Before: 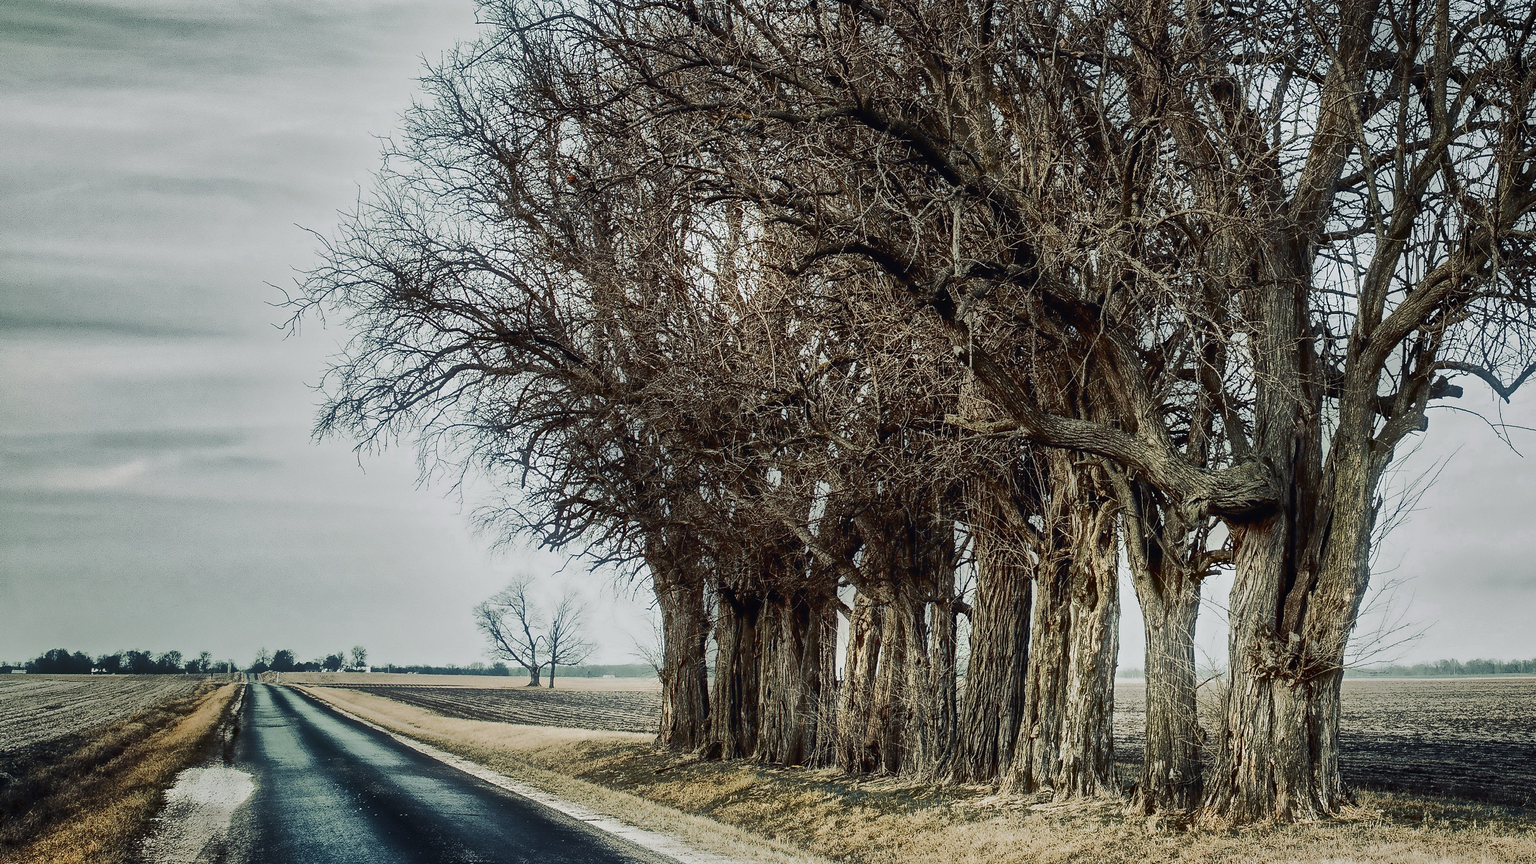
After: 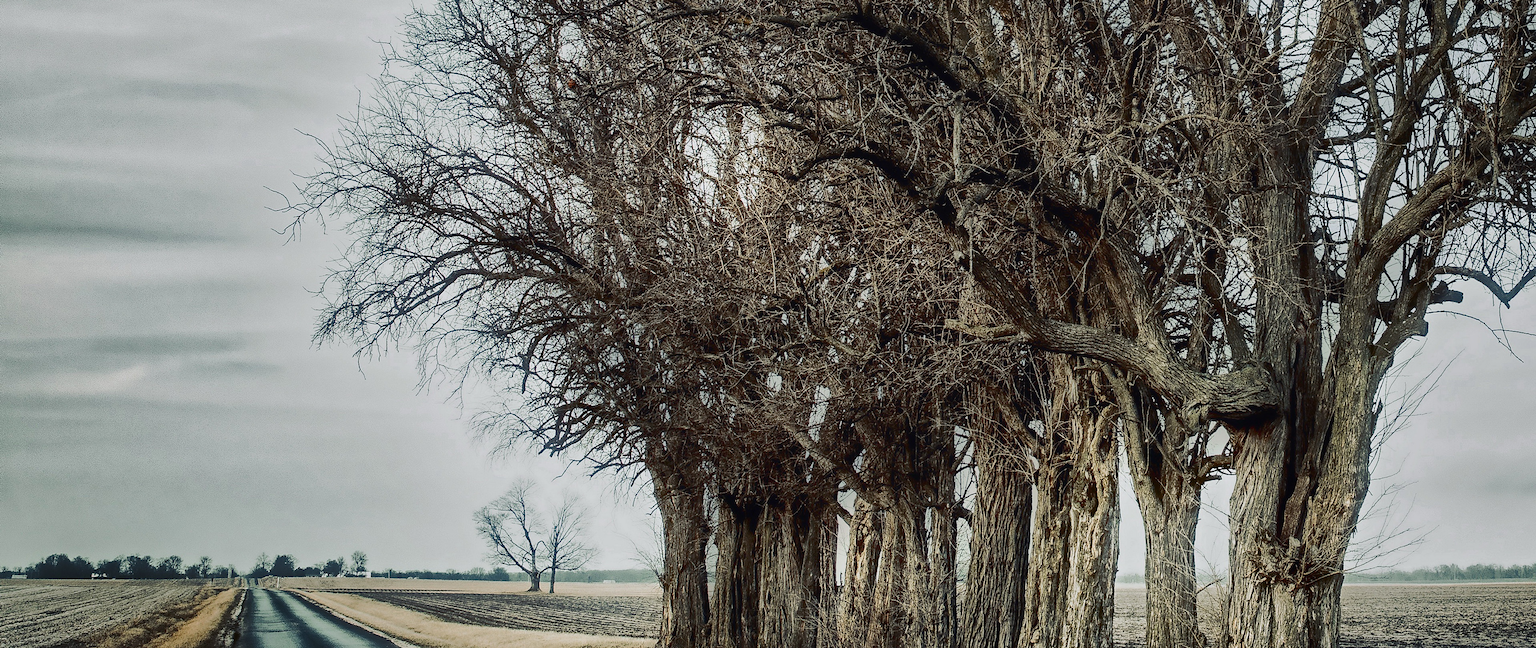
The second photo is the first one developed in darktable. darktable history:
exposure: compensate highlight preservation false
shadows and highlights: shadows 2.29, highlights -17.72, highlights color adjustment 0.882%, soften with gaussian
crop: top 11.037%, bottom 13.912%
tone equalizer: on, module defaults
